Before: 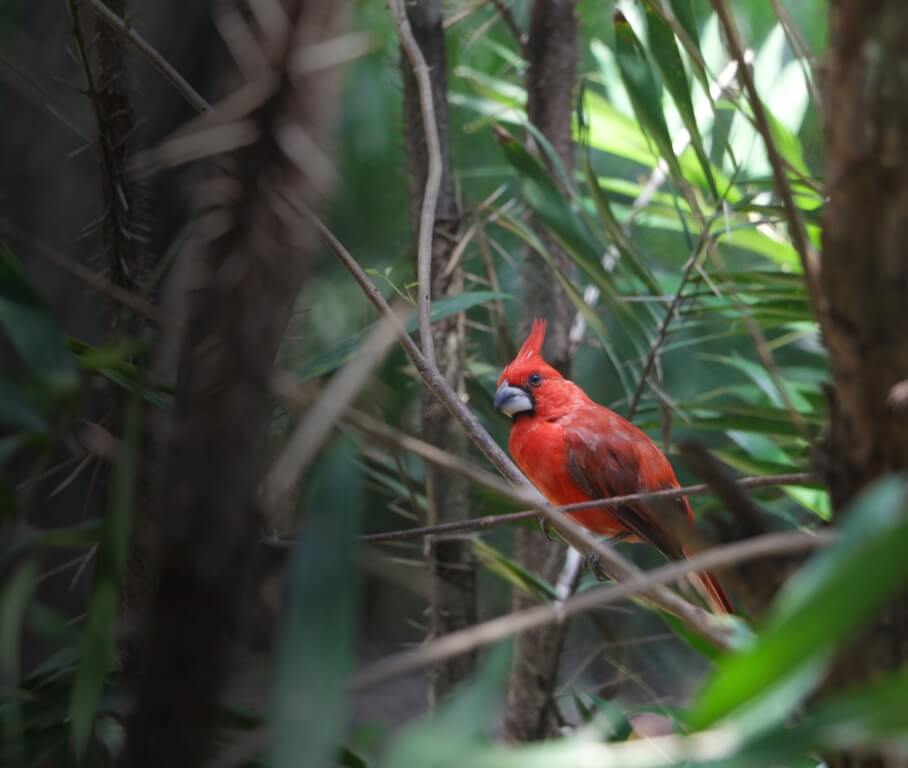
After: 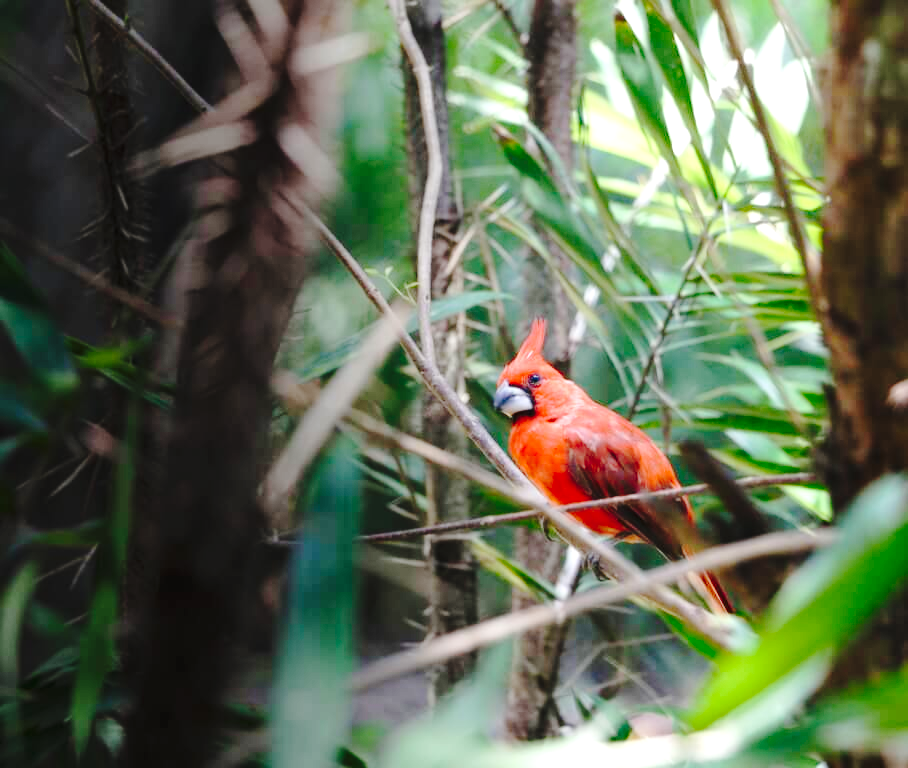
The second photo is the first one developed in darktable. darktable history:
exposure: exposure 1 EV, compensate highlight preservation false
levels: mode automatic, levels [0.093, 0.434, 0.988]
tone curve: curves: ch0 [(0, 0) (0.094, 0.039) (0.243, 0.155) (0.411, 0.482) (0.479, 0.583) (0.654, 0.742) (0.793, 0.851) (0.994, 0.974)]; ch1 [(0, 0) (0.161, 0.092) (0.35, 0.33) (0.392, 0.392) (0.456, 0.456) (0.505, 0.502) (0.537, 0.518) (0.553, 0.53) (0.573, 0.569) (0.718, 0.718) (1, 1)]; ch2 [(0, 0) (0.346, 0.362) (0.411, 0.412) (0.502, 0.502) (0.531, 0.521) (0.576, 0.553) (0.615, 0.621) (1, 1)], preserve colors none
